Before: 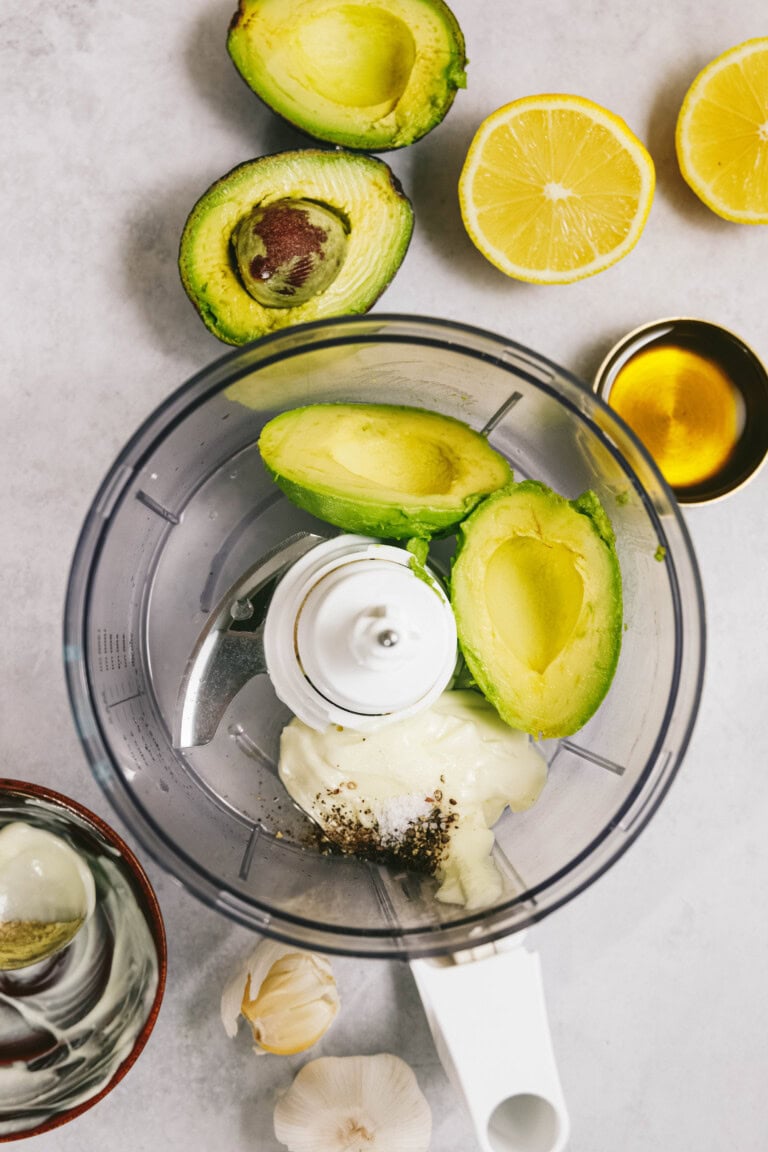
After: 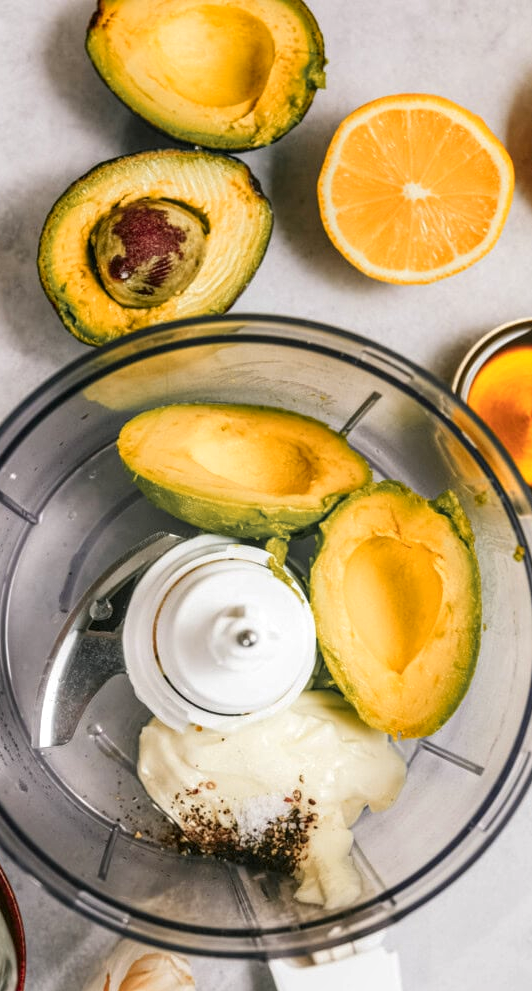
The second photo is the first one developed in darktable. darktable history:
crop: left 18.479%, right 12.2%, bottom 13.971%
local contrast: detail 130%
color zones: curves: ch1 [(0.263, 0.53) (0.376, 0.287) (0.487, 0.512) (0.748, 0.547) (1, 0.513)]; ch2 [(0.262, 0.45) (0.751, 0.477)], mix 31.98%
